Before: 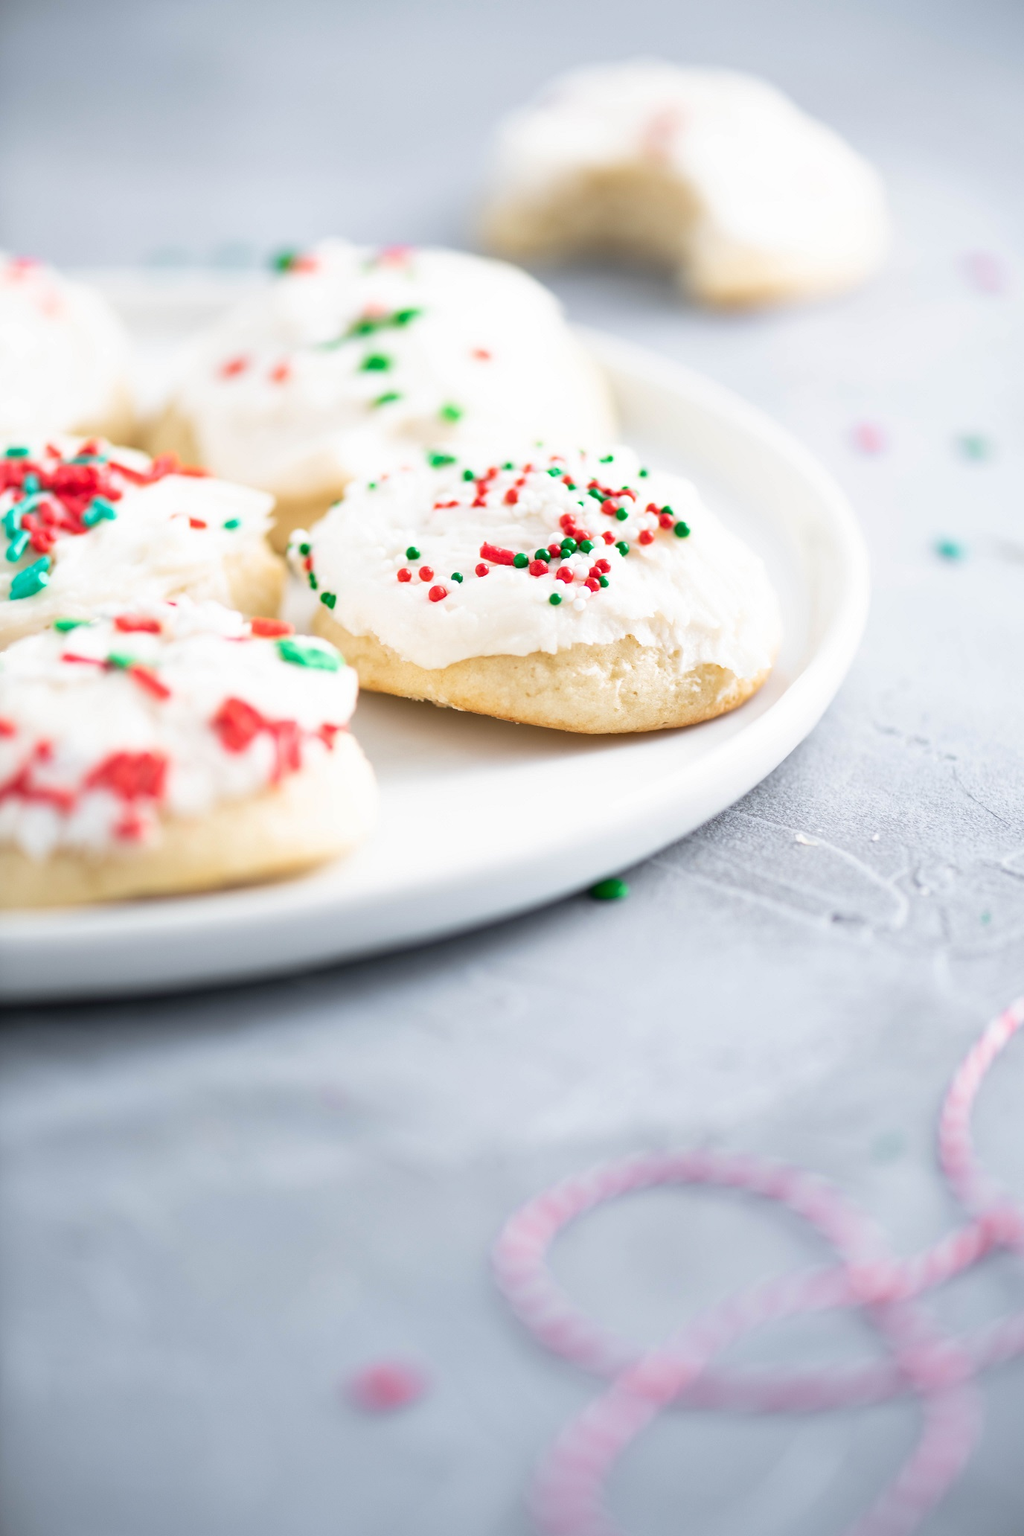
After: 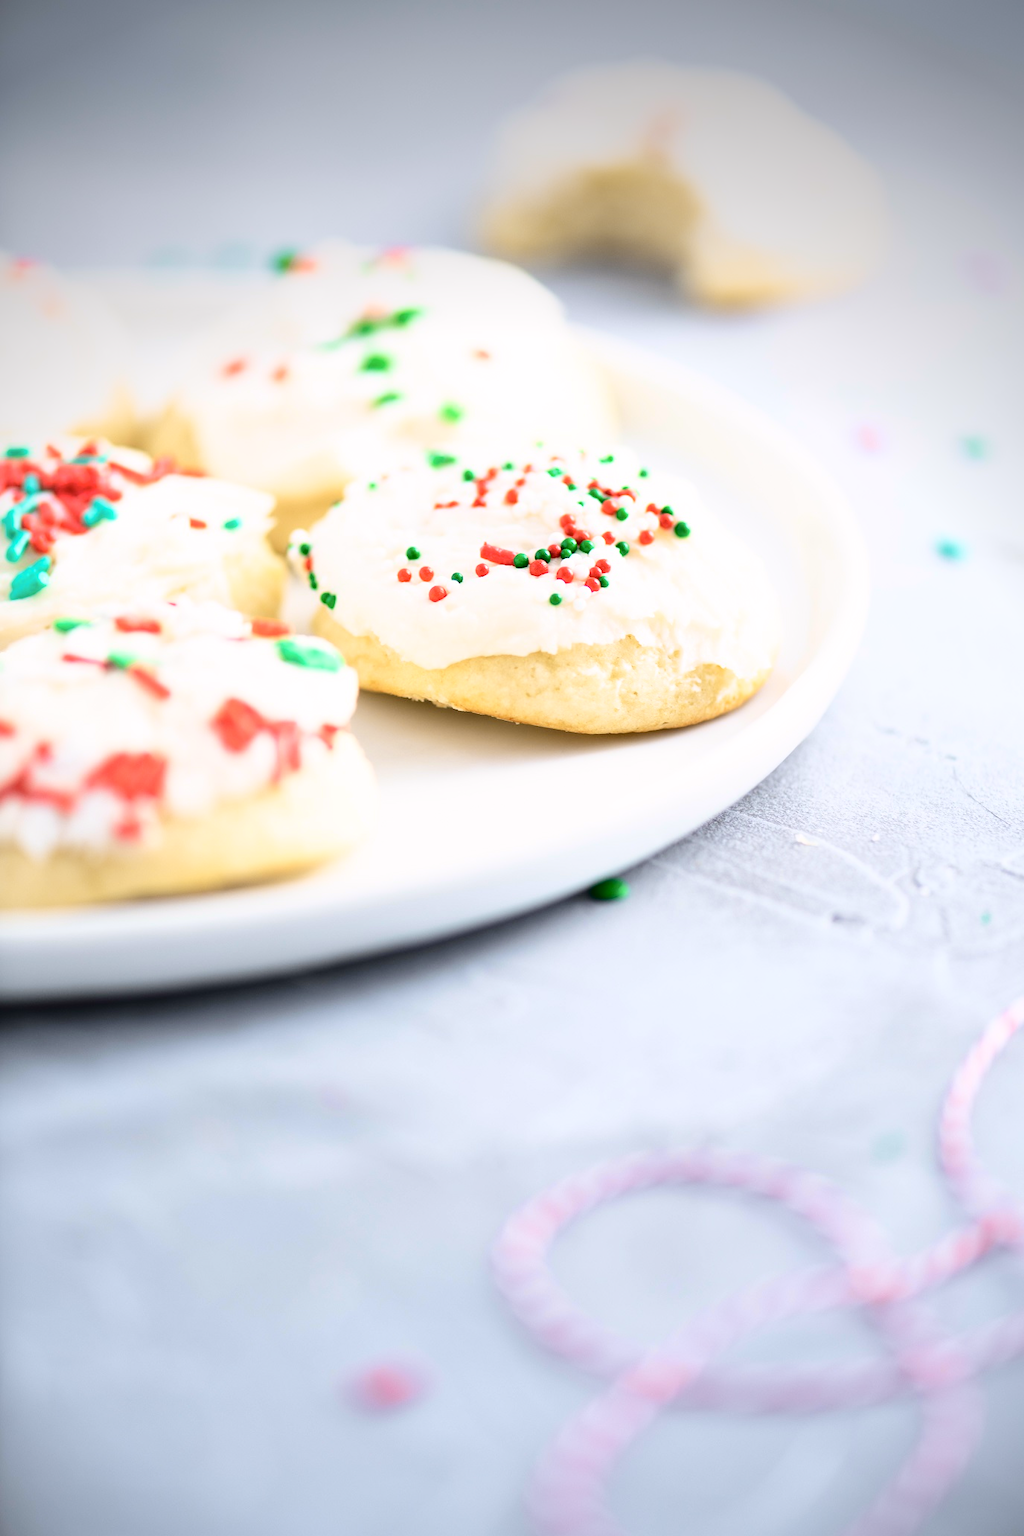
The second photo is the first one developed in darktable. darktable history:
vignetting: brightness -0.629, saturation -0.007, center (-0.028, 0.239)
tone curve: curves: ch0 [(0, 0.023) (0.087, 0.065) (0.184, 0.168) (0.45, 0.54) (0.57, 0.683) (0.722, 0.825) (0.877, 0.948) (1, 1)]; ch1 [(0, 0) (0.388, 0.369) (0.45, 0.43) (0.505, 0.509) (0.534, 0.528) (0.657, 0.655) (1, 1)]; ch2 [(0, 0) (0.314, 0.223) (0.427, 0.405) (0.5, 0.5) (0.55, 0.566) (0.625, 0.657) (1, 1)], color space Lab, independent channels, preserve colors none
base curve: exposure shift 0, preserve colors none
